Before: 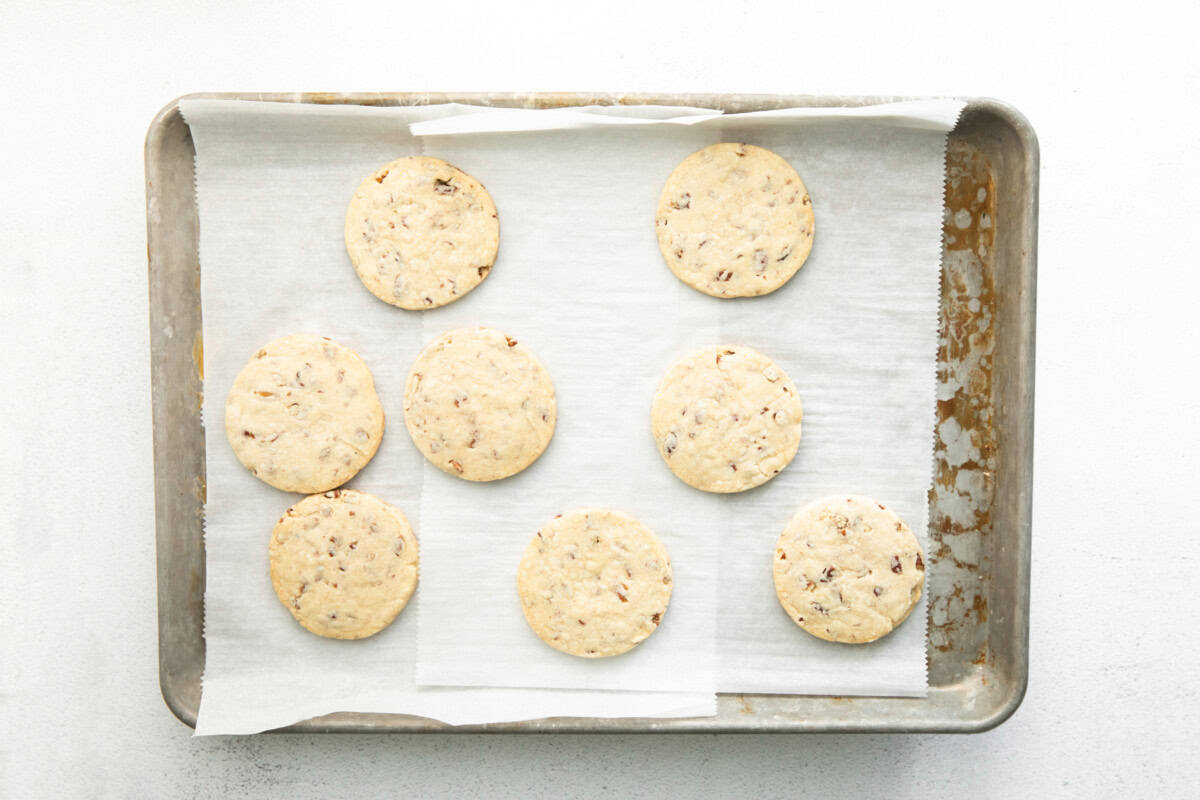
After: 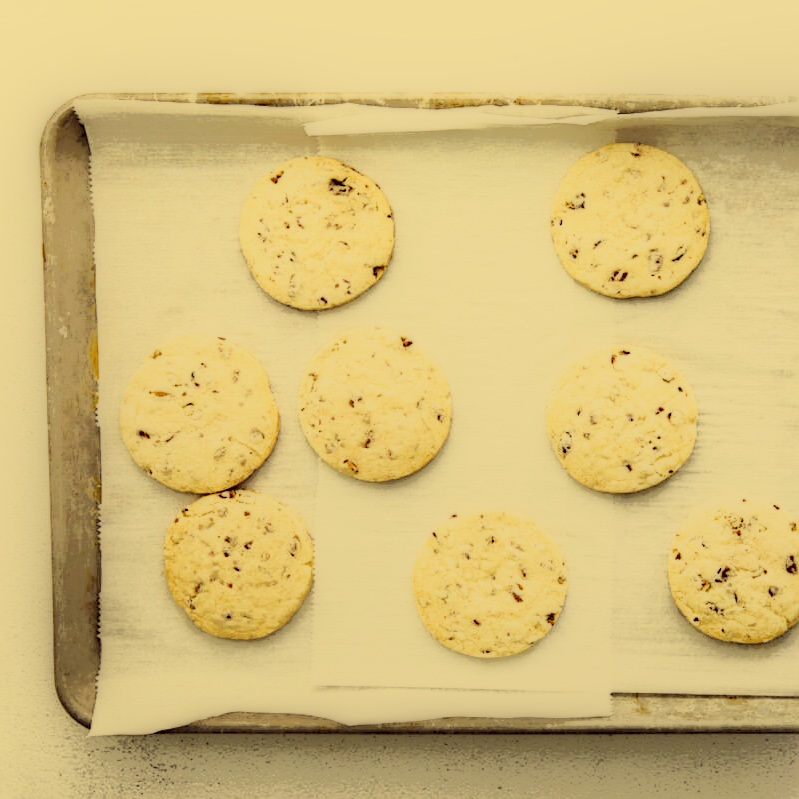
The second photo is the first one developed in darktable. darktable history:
sigmoid: contrast 1.22, skew 0.65
crop and rotate: left 8.786%, right 24.548%
local contrast: highlights 0%, shadows 198%, detail 164%, midtone range 0.001
color correction: highlights a* -0.482, highlights b* 40, shadows a* 9.8, shadows b* -0.161
sharpen: on, module defaults
